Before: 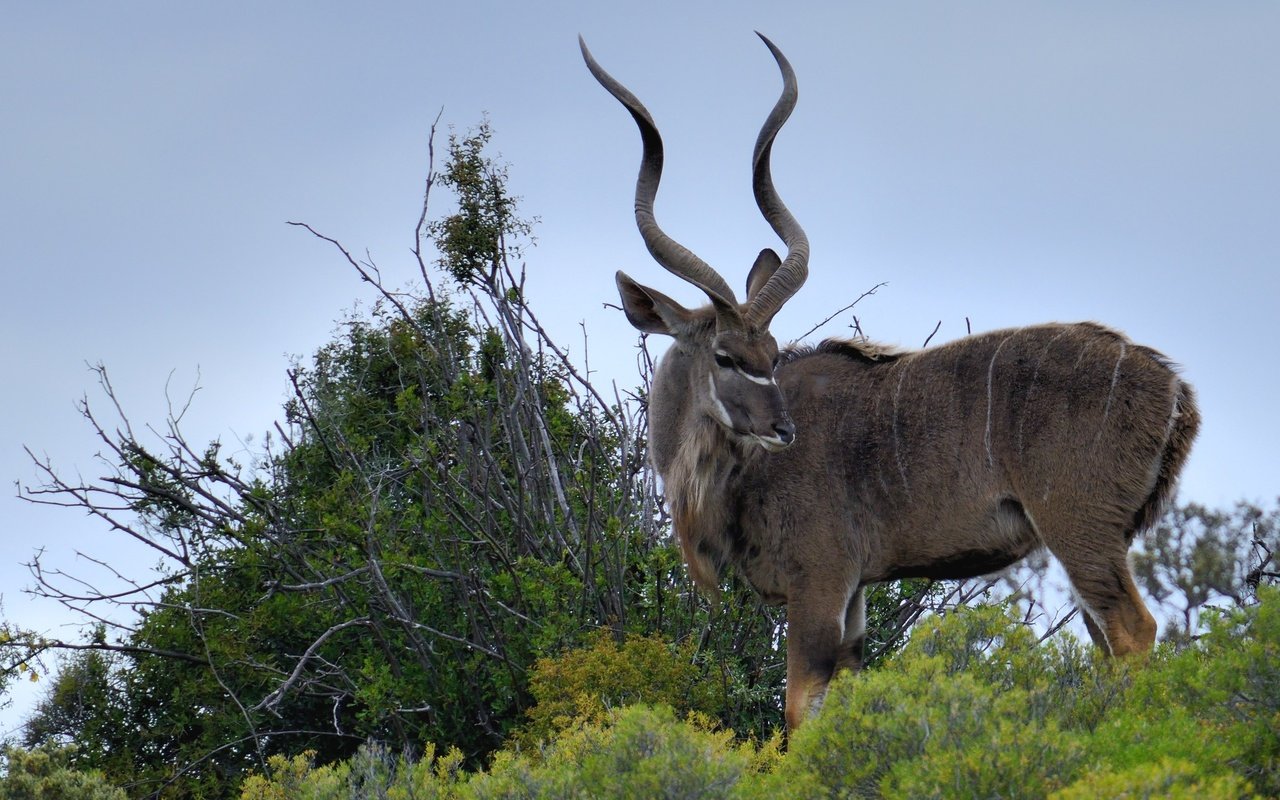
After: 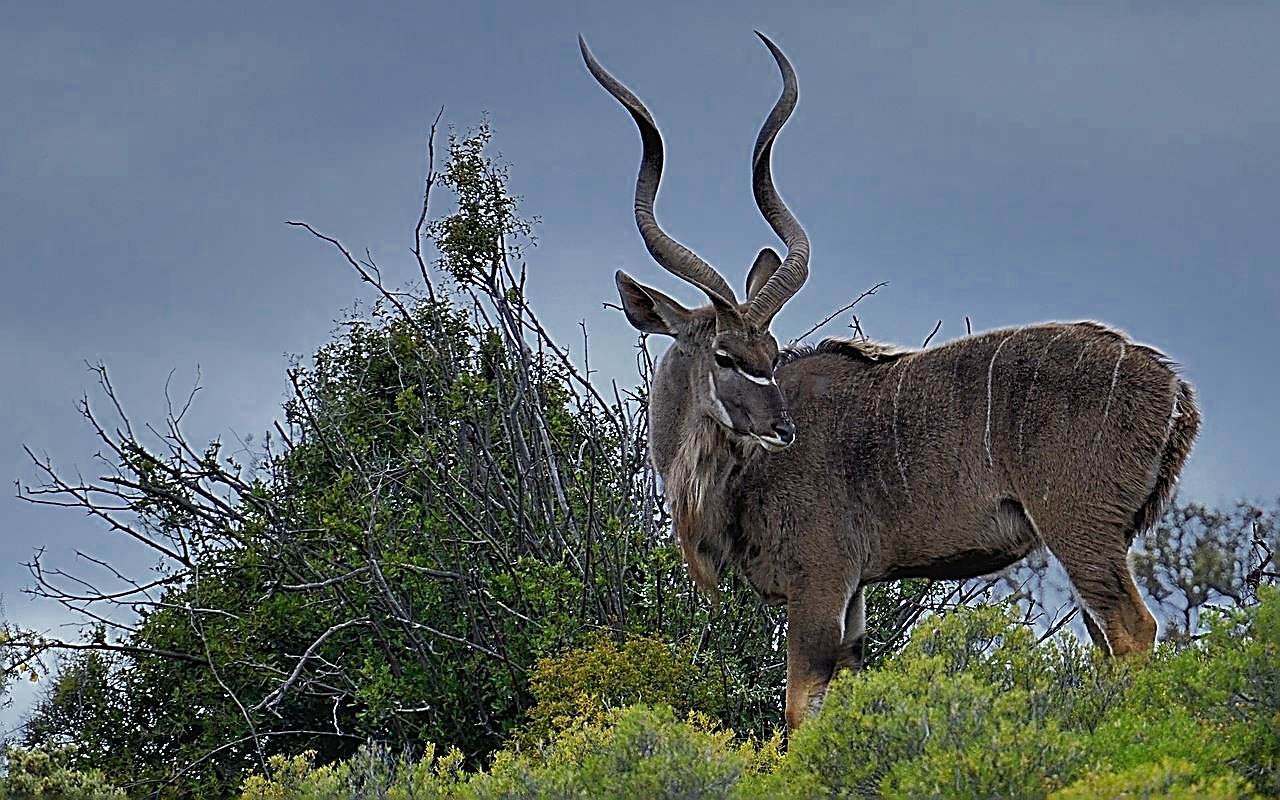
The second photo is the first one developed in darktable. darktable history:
sharpen: amount 1.99
tone equalizer: on, module defaults
color zones: curves: ch0 [(0, 0.497) (0.143, 0.5) (0.286, 0.5) (0.429, 0.483) (0.571, 0.116) (0.714, -0.006) (0.857, 0.28) (1, 0.497)]
